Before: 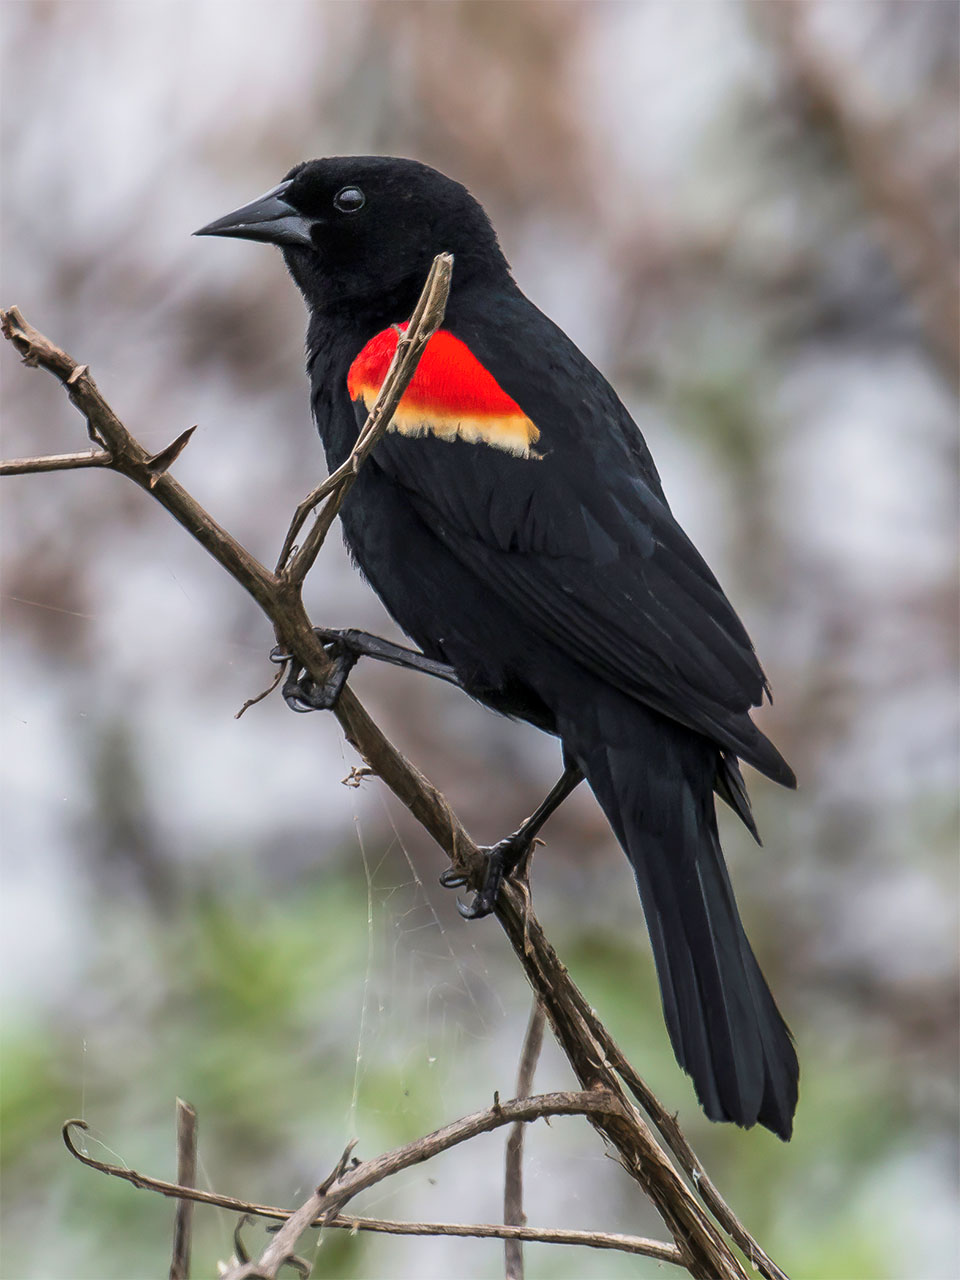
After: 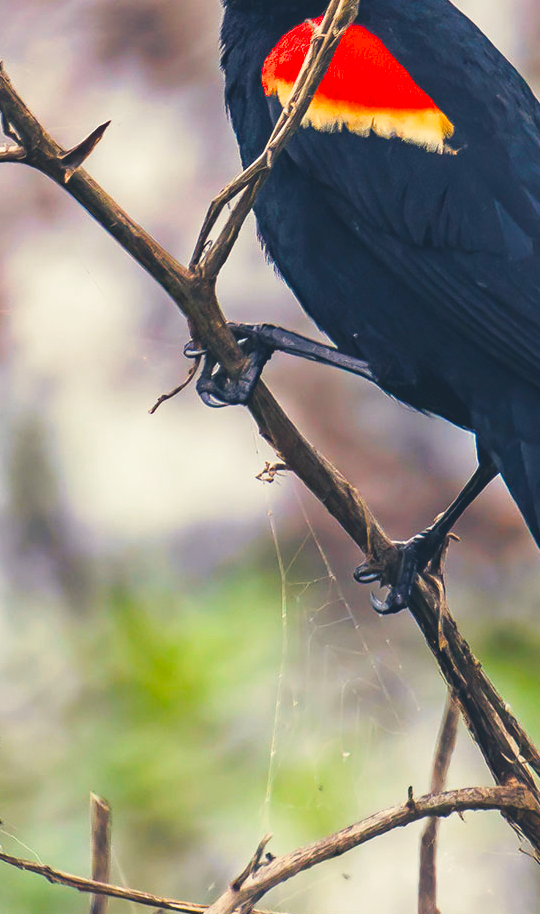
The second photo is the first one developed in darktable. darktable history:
contrast brightness saturation: contrast 0.2, brightness 0.16, saturation 0.22
color balance rgb: shadows lift › chroma 3%, shadows lift › hue 280.8°, power › hue 330°, highlights gain › chroma 3%, highlights gain › hue 75.6°, global offset › luminance 1.5%, perceptual saturation grading › global saturation 20%, perceptual saturation grading › highlights -25%, perceptual saturation grading › shadows 50%, global vibrance 30%
color balance: mode lift, gamma, gain (sRGB)
split-toning: shadows › hue 216°, shadows › saturation 1, highlights › hue 57.6°, balance -33.4
haze removal: compatibility mode true, adaptive false
crop: left 8.966%, top 23.852%, right 34.699%, bottom 4.703%
